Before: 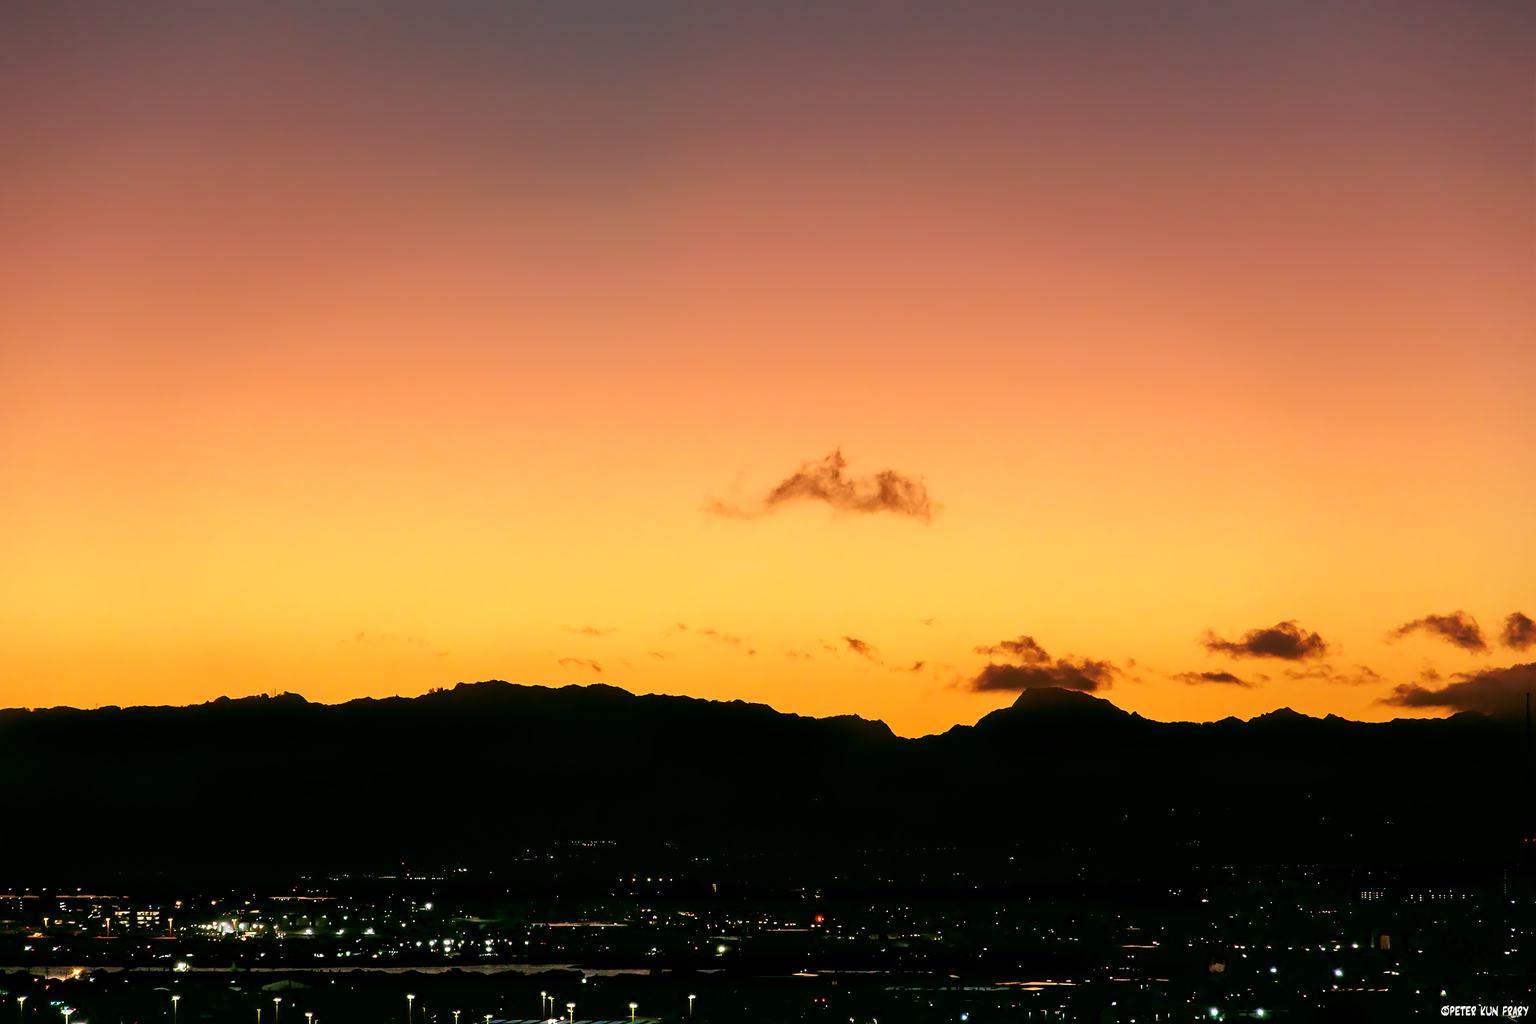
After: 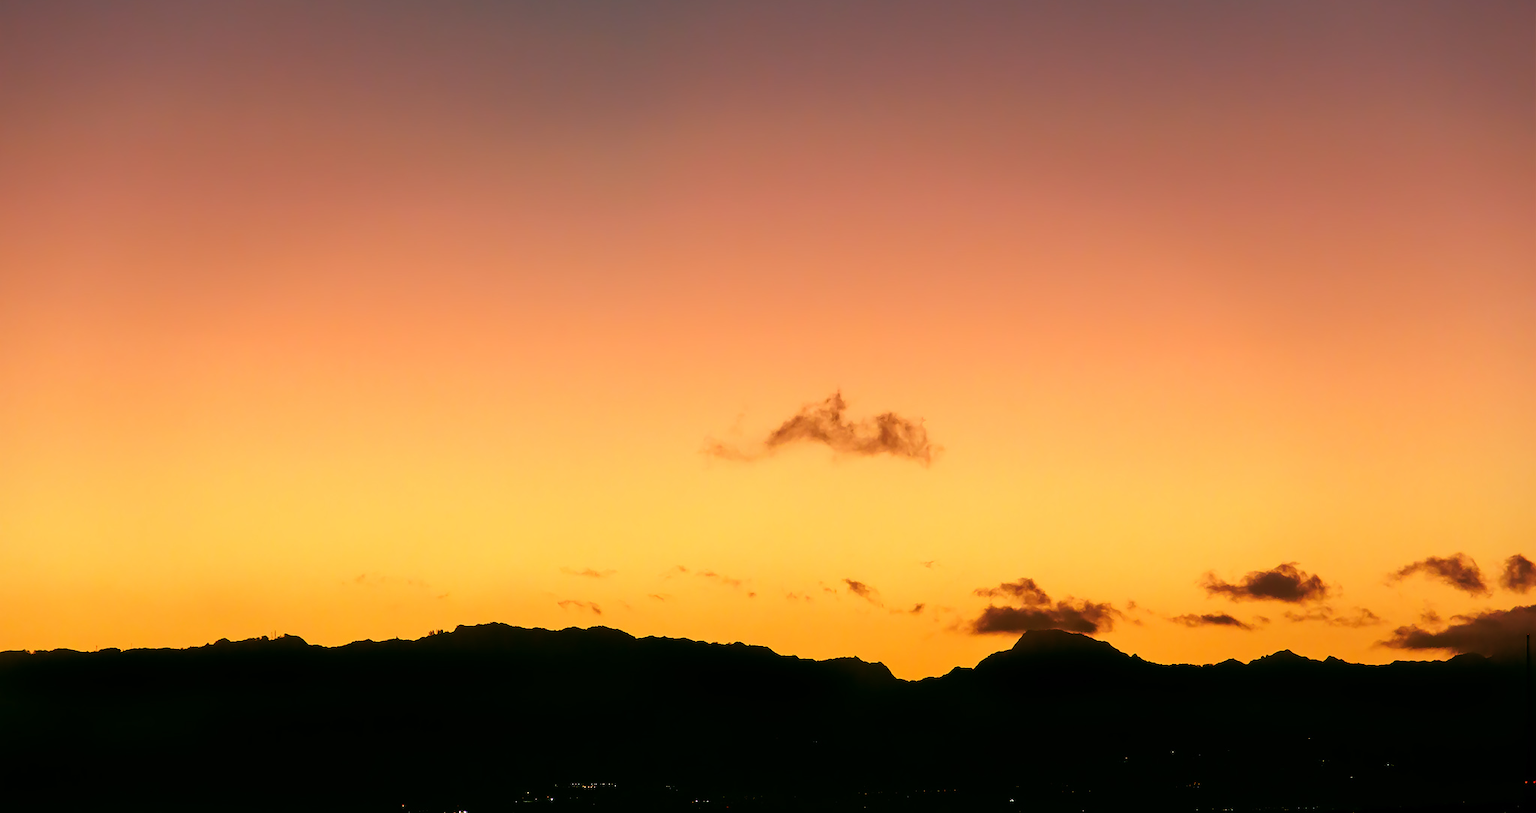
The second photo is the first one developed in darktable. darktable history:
crop and rotate: top 5.648%, bottom 14.925%
